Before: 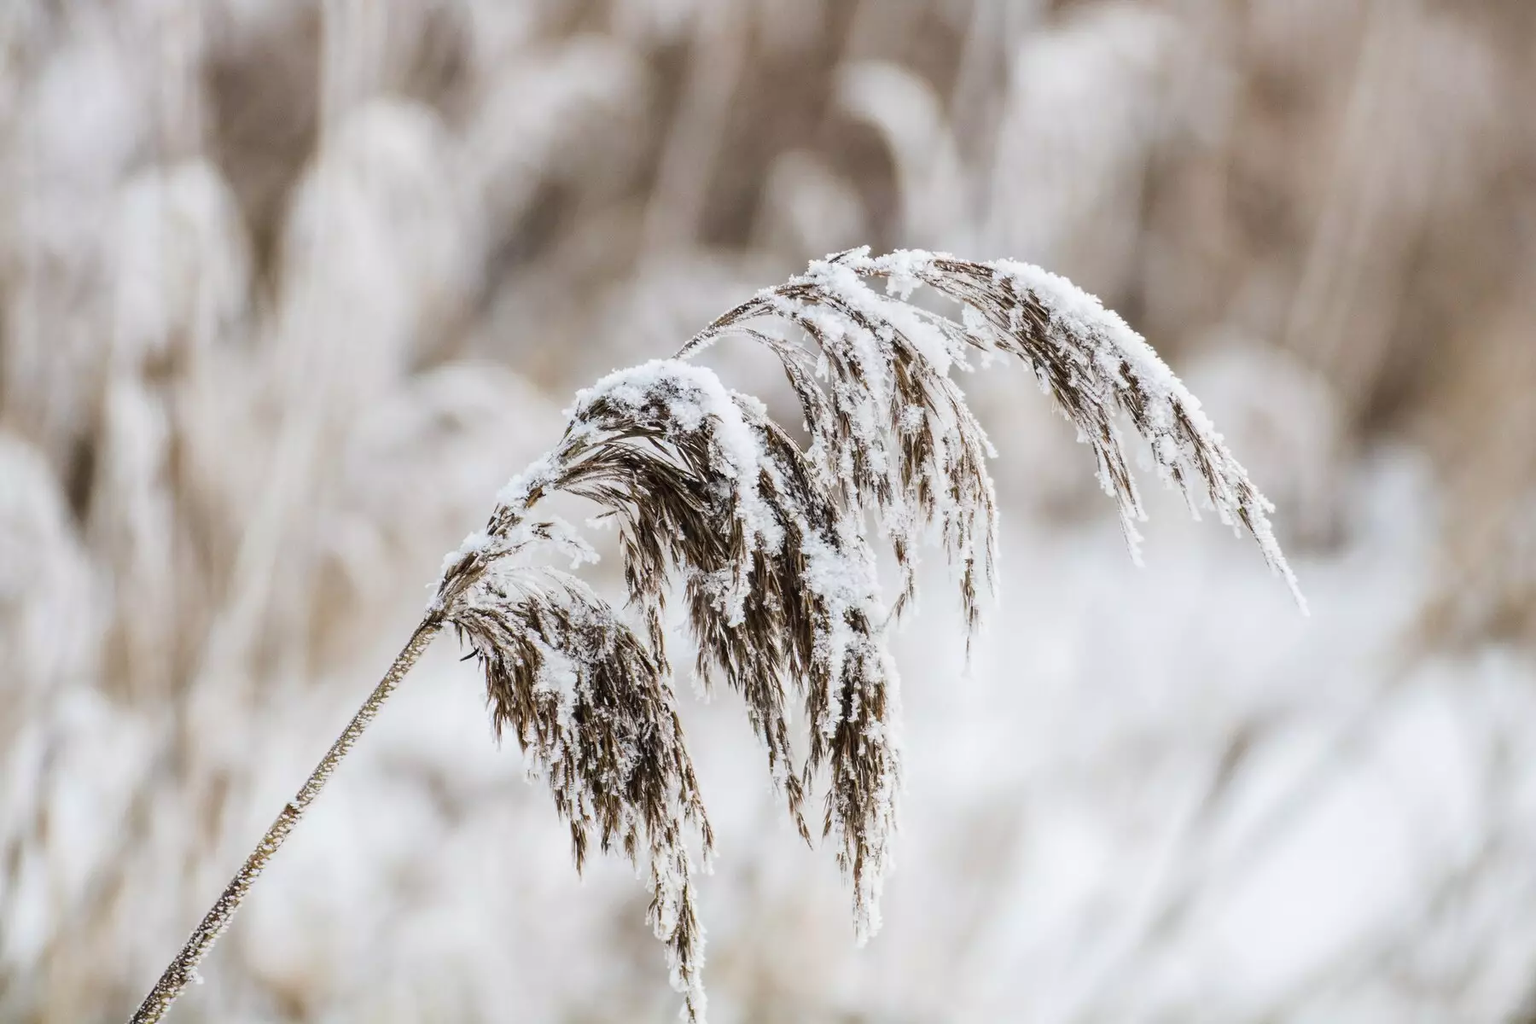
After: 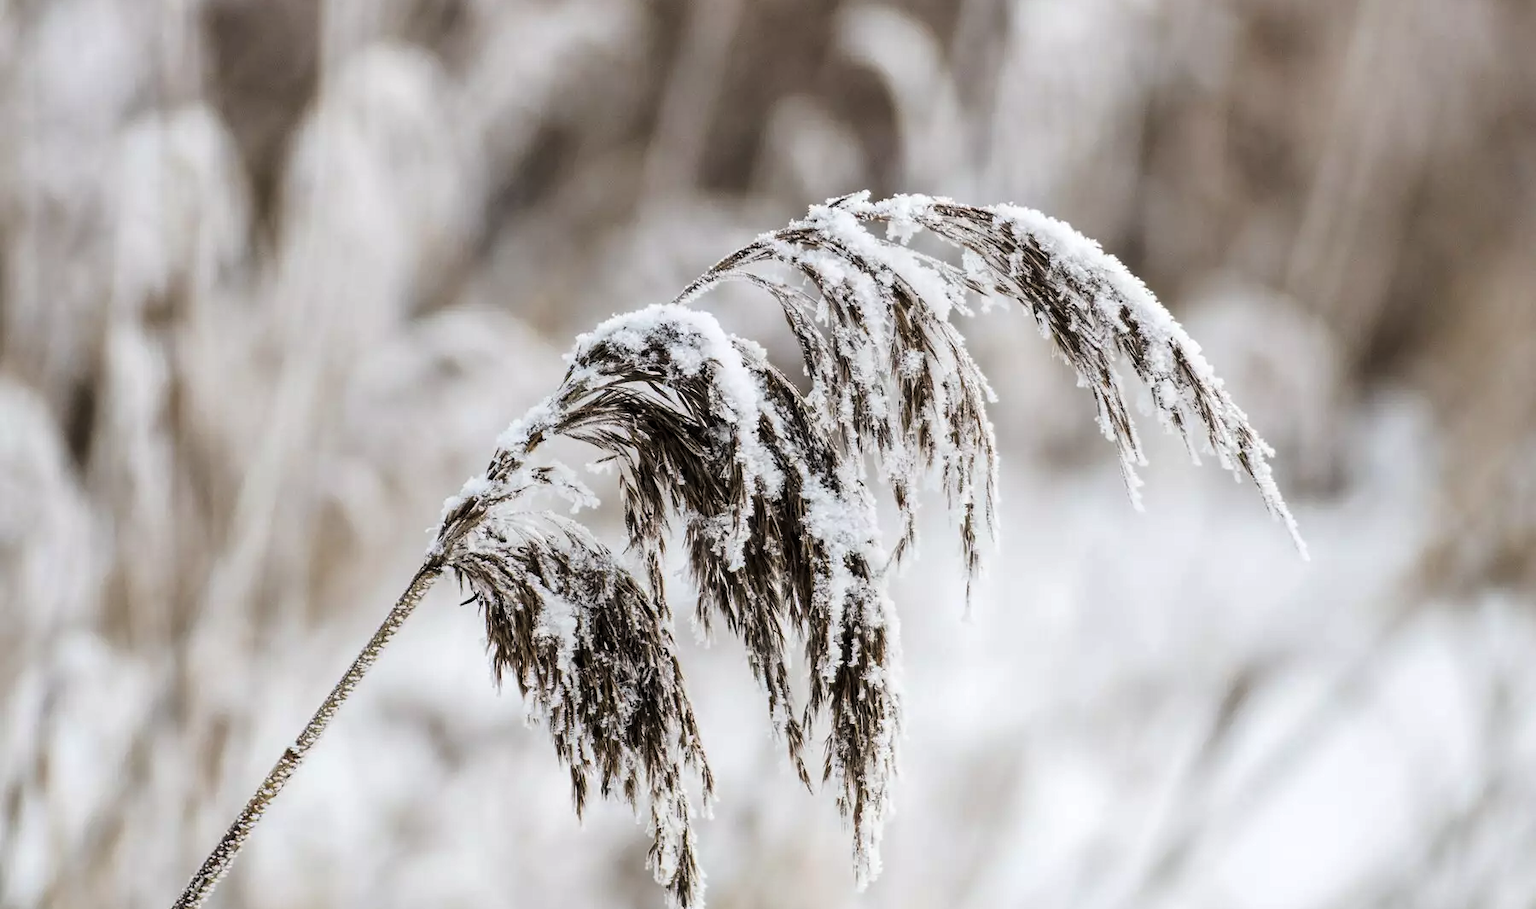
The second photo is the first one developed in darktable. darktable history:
crop and rotate: top 5.452%, bottom 5.695%
levels: black 0.097%, levels [0.029, 0.545, 0.971]
